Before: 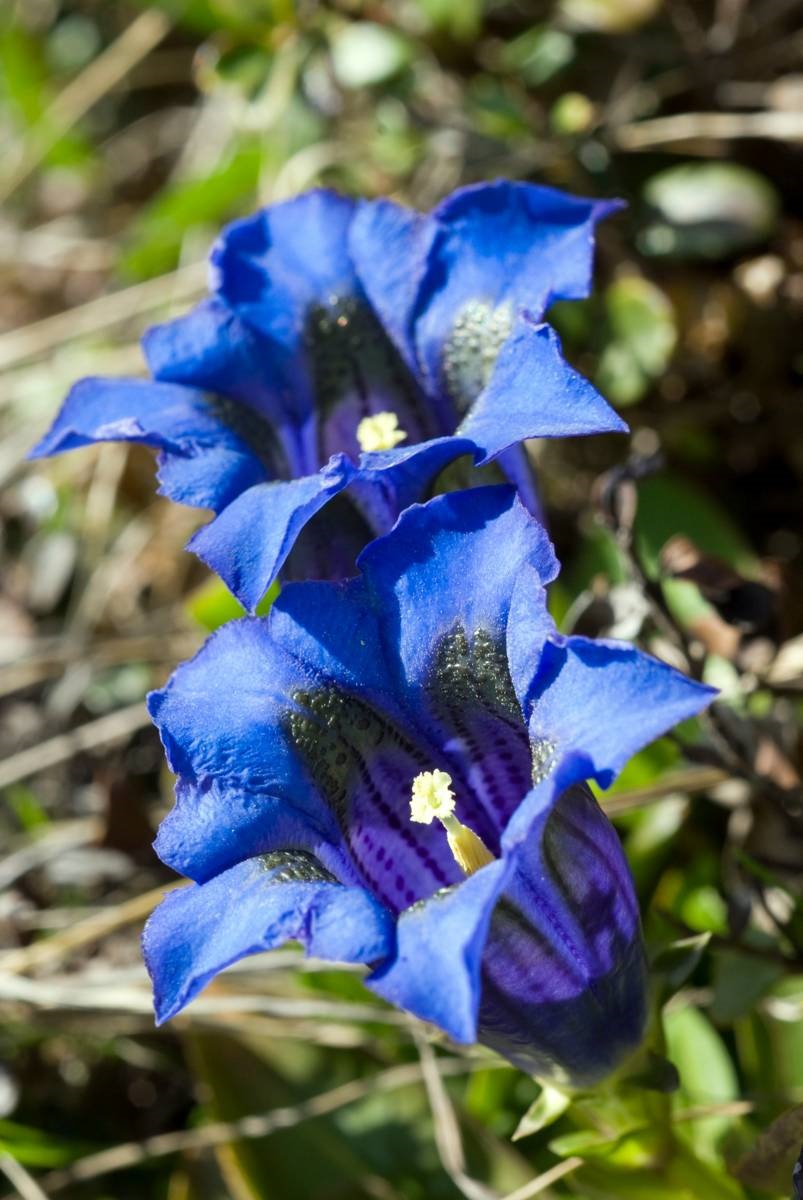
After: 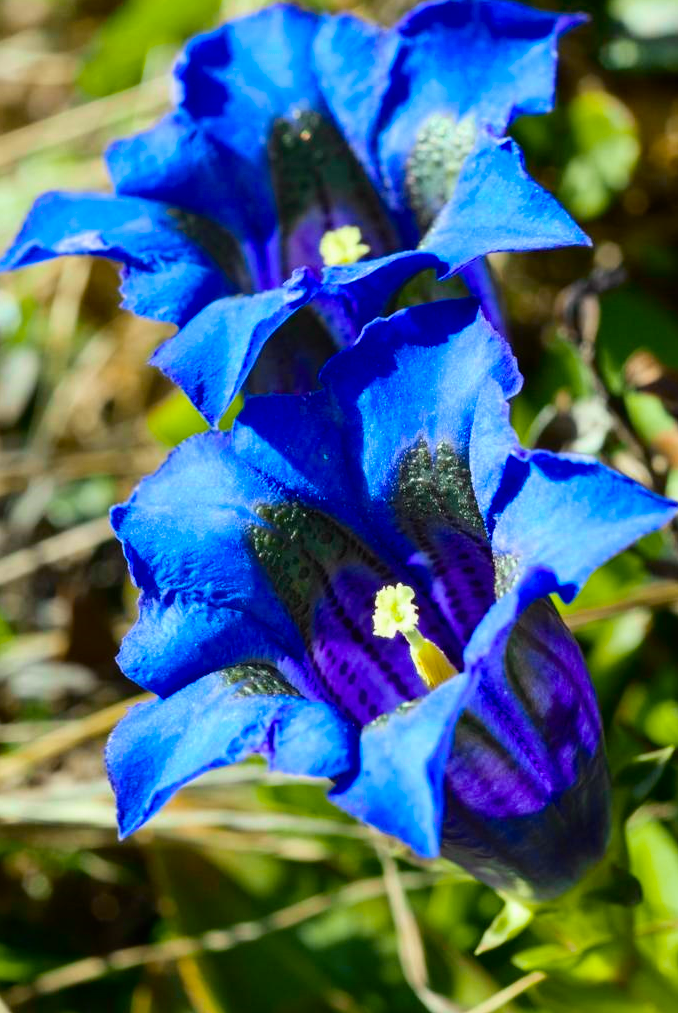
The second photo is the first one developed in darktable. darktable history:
tone curve: curves: ch0 [(0, 0.008) (0.107, 0.091) (0.283, 0.287) (0.461, 0.498) (0.64, 0.679) (0.822, 0.841) (0.998, 0.978)]; ch1 [(0, 0) (0.316, 0.349) (0.466, 0.442) (0.502, 0.5) (0.527, 0.519) (0.561, 0.553) (0.608, 0.629) (0.669, 0.704) (0.859, 0.899) (1, 1)]; ch2 [(0, 0) (0.33, 0.301) (0.421, 0.443) (0.473, 0.498) (0.502, 0.504) (0.522, 0.525) (0.592, 0.61) (0.705, 0.7) (1, 1)], color space Lab, independent channels, preserve colors none
crop and rotate: left 4.842%, top 15.51%, right 10.668%
color balance rgb: linear chroma grading › global chroma 15%, perceptual saturation grading › global saturation 30%
